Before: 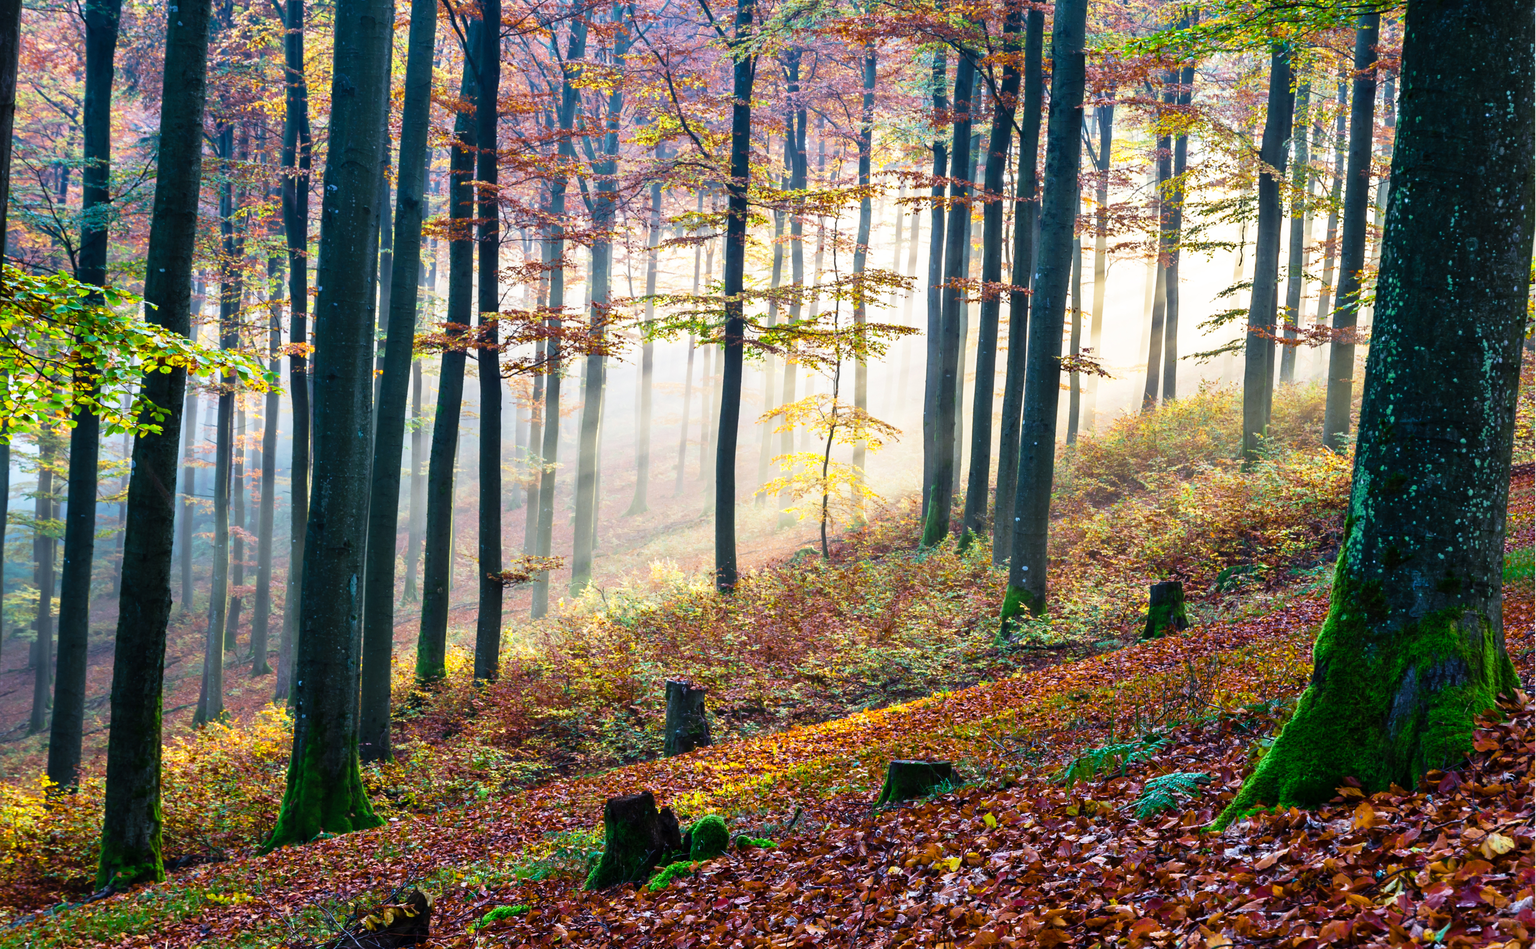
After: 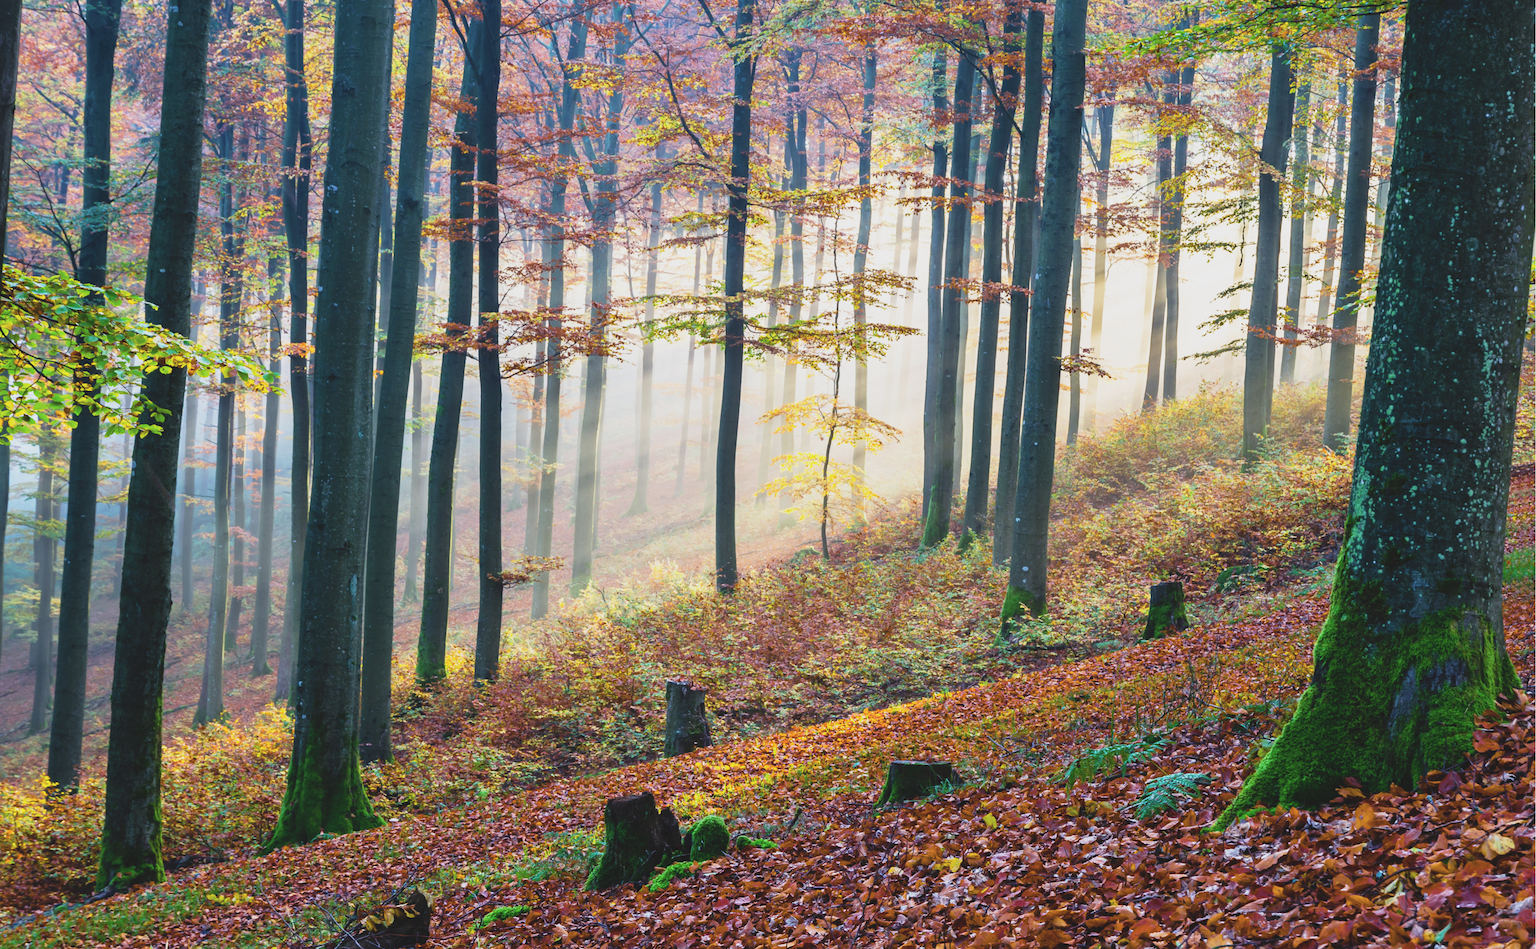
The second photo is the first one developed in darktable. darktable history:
contrast brightness saturation: contrast -0.161, brightness 0.05, saturation -0.13
